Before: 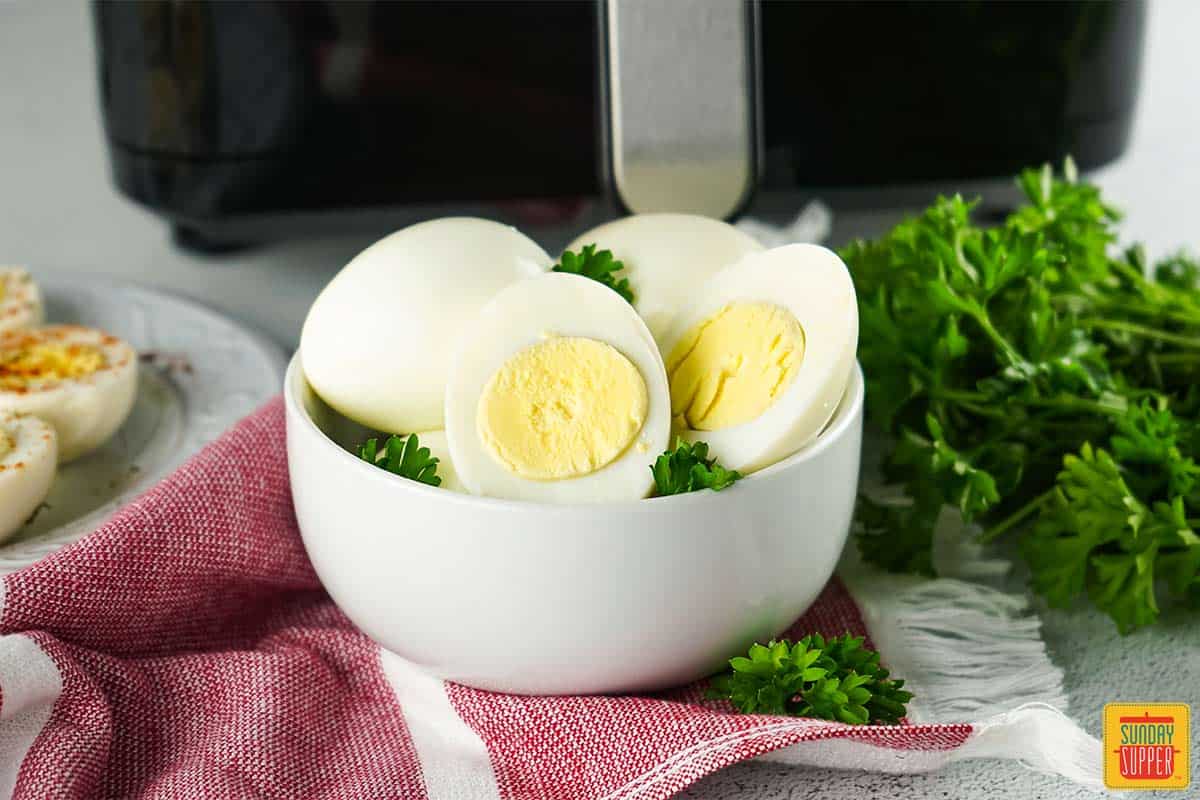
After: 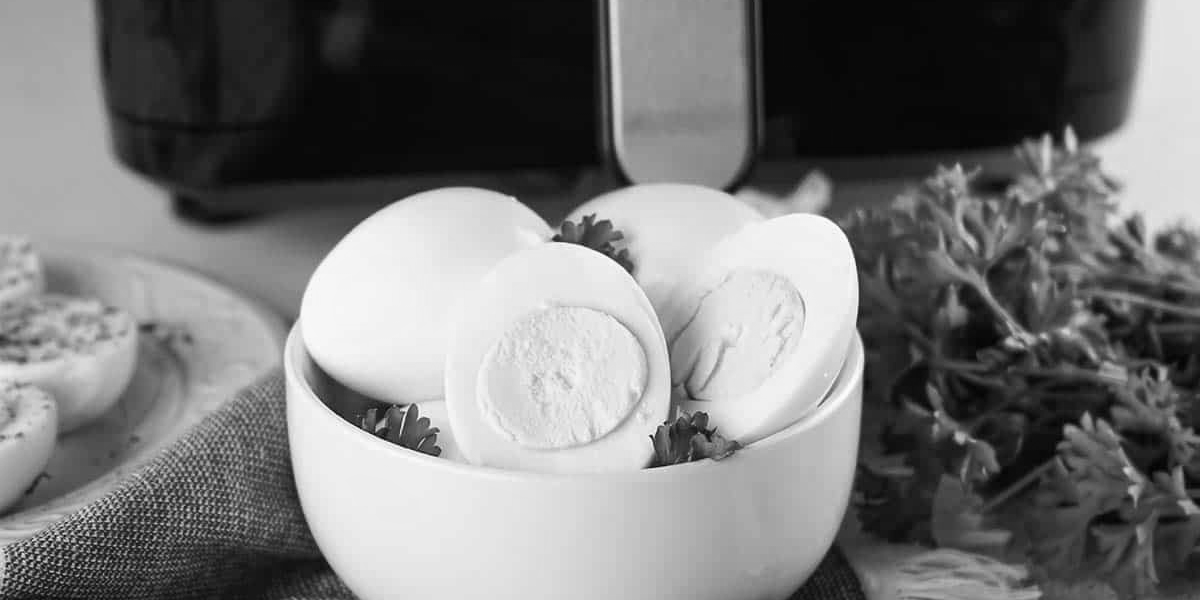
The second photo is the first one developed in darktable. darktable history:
crop: top 3.857%, bottom 21.132%
white balance: red 0.766, blue 1.537
monochrome: on, module defaults
